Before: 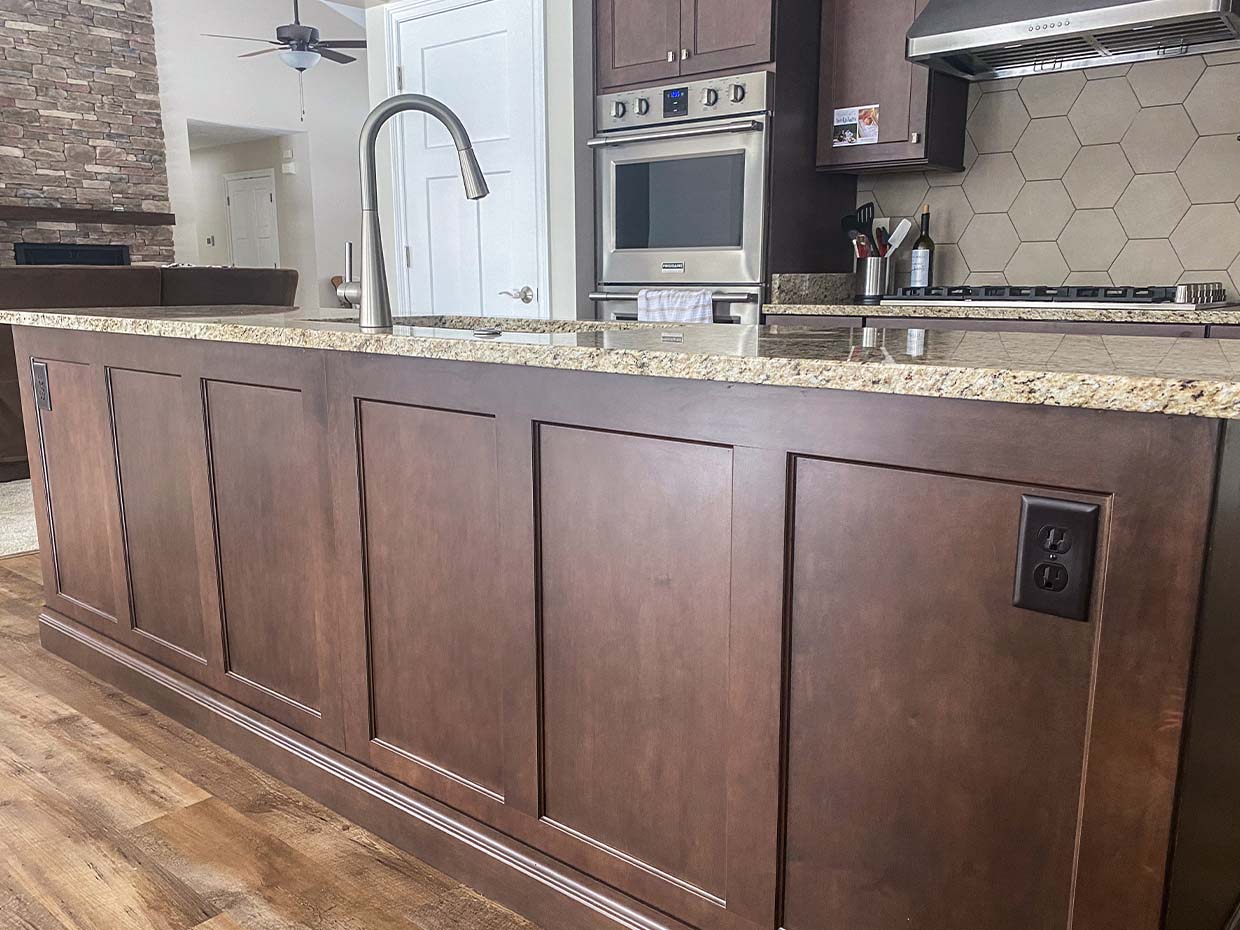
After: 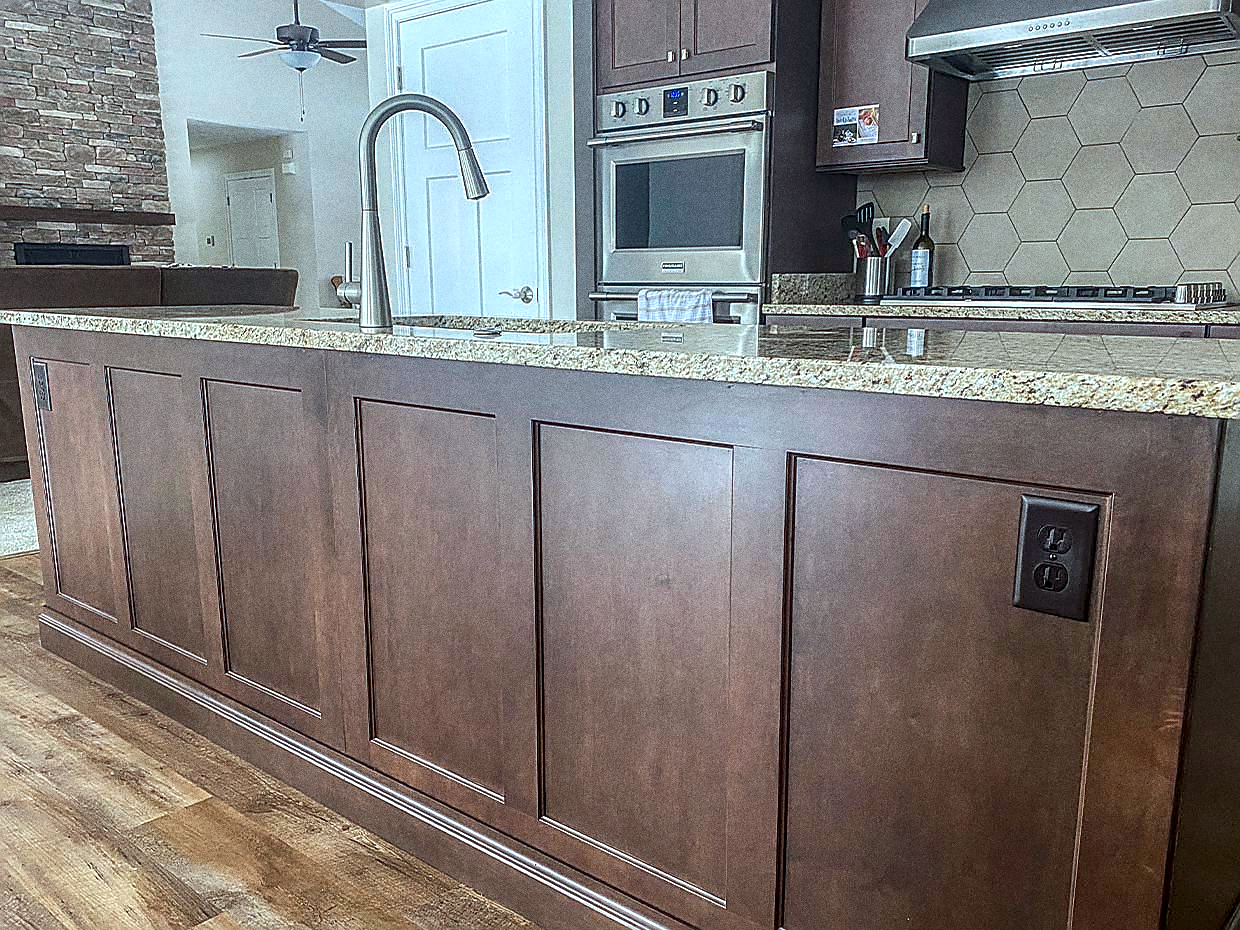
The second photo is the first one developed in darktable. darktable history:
local contrast: on, module defaults
contrast brightness saturation: saturation 0.1
grain: coarseness 0.09 ISO, strength 40%
sharpen: radius 1.4, amount 1.25, threshold 0.7
color correction: highlights a* -10.04, highlights b* -10.37
